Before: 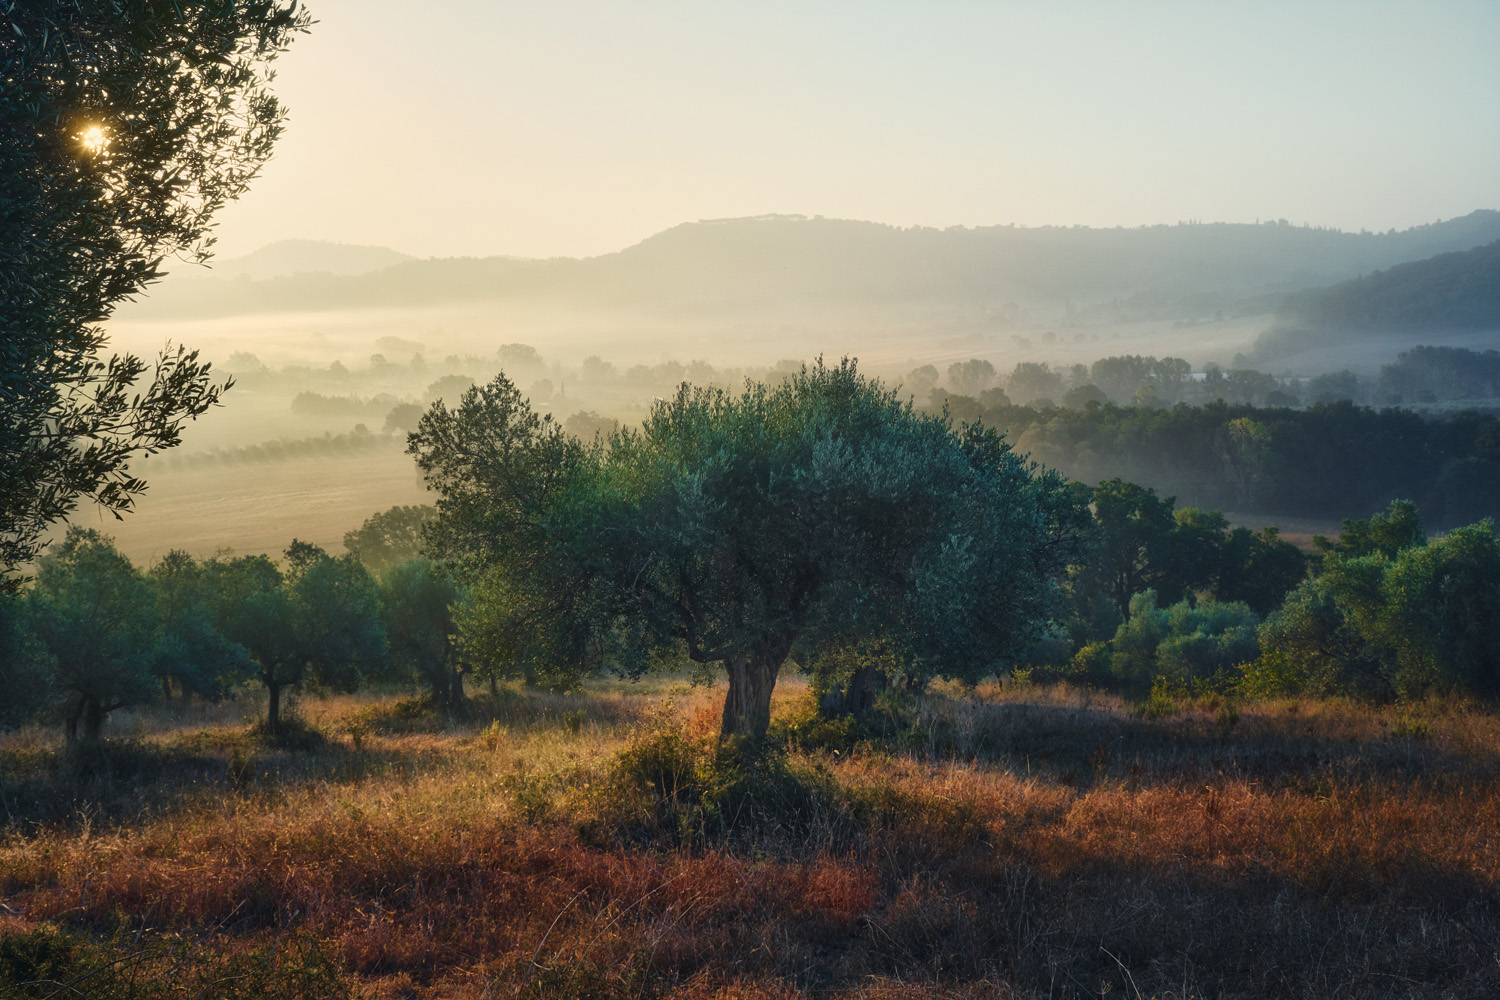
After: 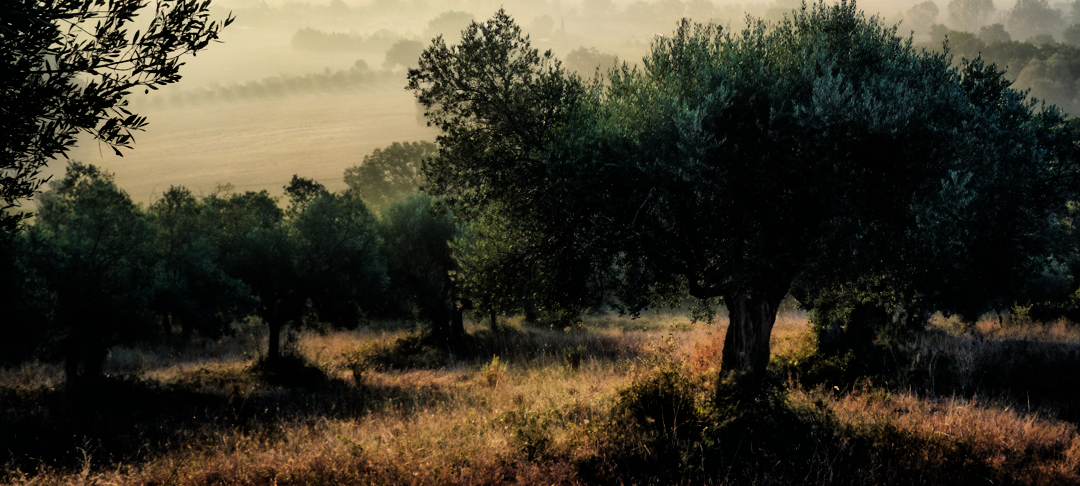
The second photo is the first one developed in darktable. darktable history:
filmic rgb: black relative exposure -3.97 EV, white relative exposure 2.98 EV, hardness 2.98, contrast 1.488
crop: top 36.415%, right 27.976%, bottom 14.909%
contrast equalizer: octaves 7, y [[0.5 ×4, 0.467, 0.376], [0.5 ×6], [0.5 ×6], [0 ×6], [0 ×6]]
